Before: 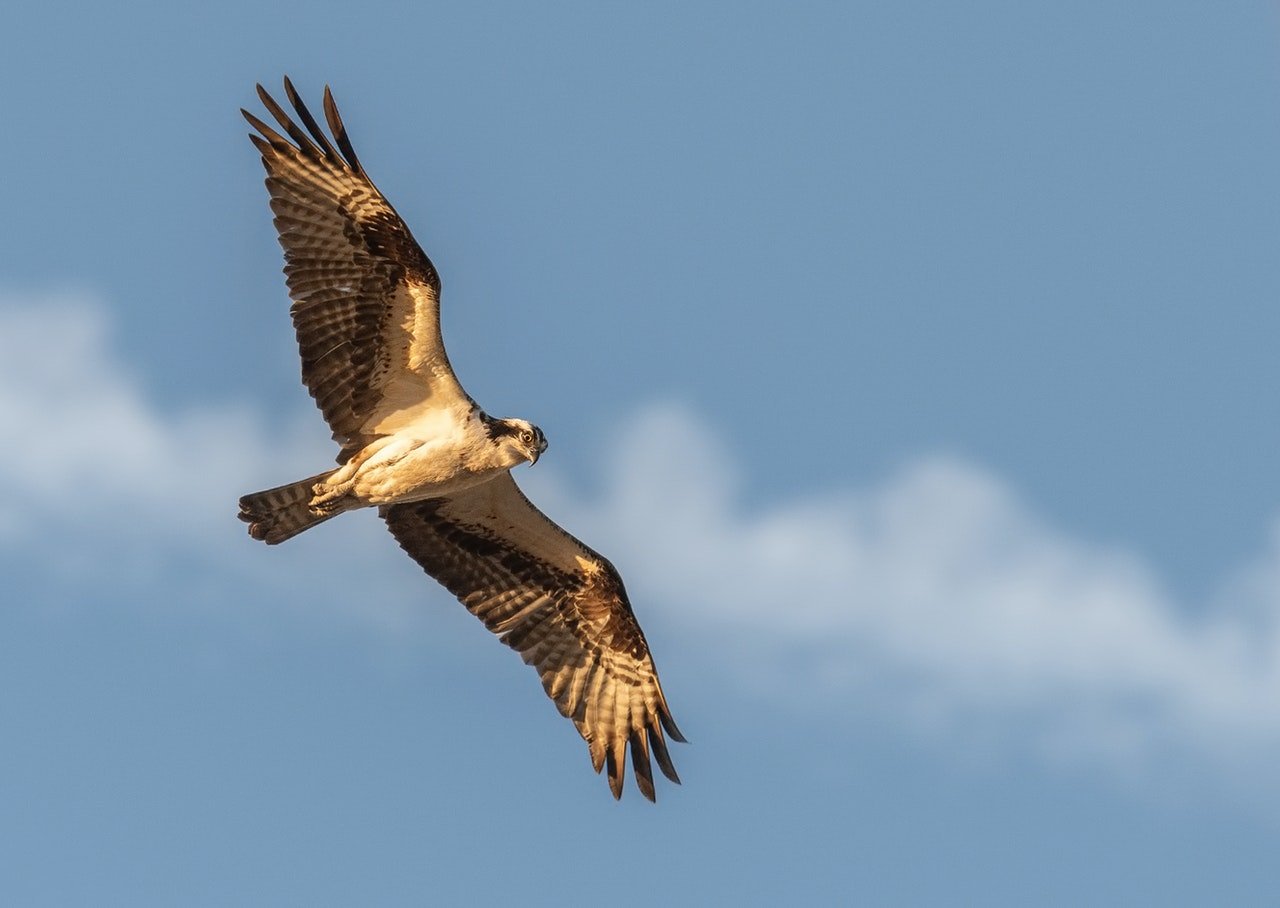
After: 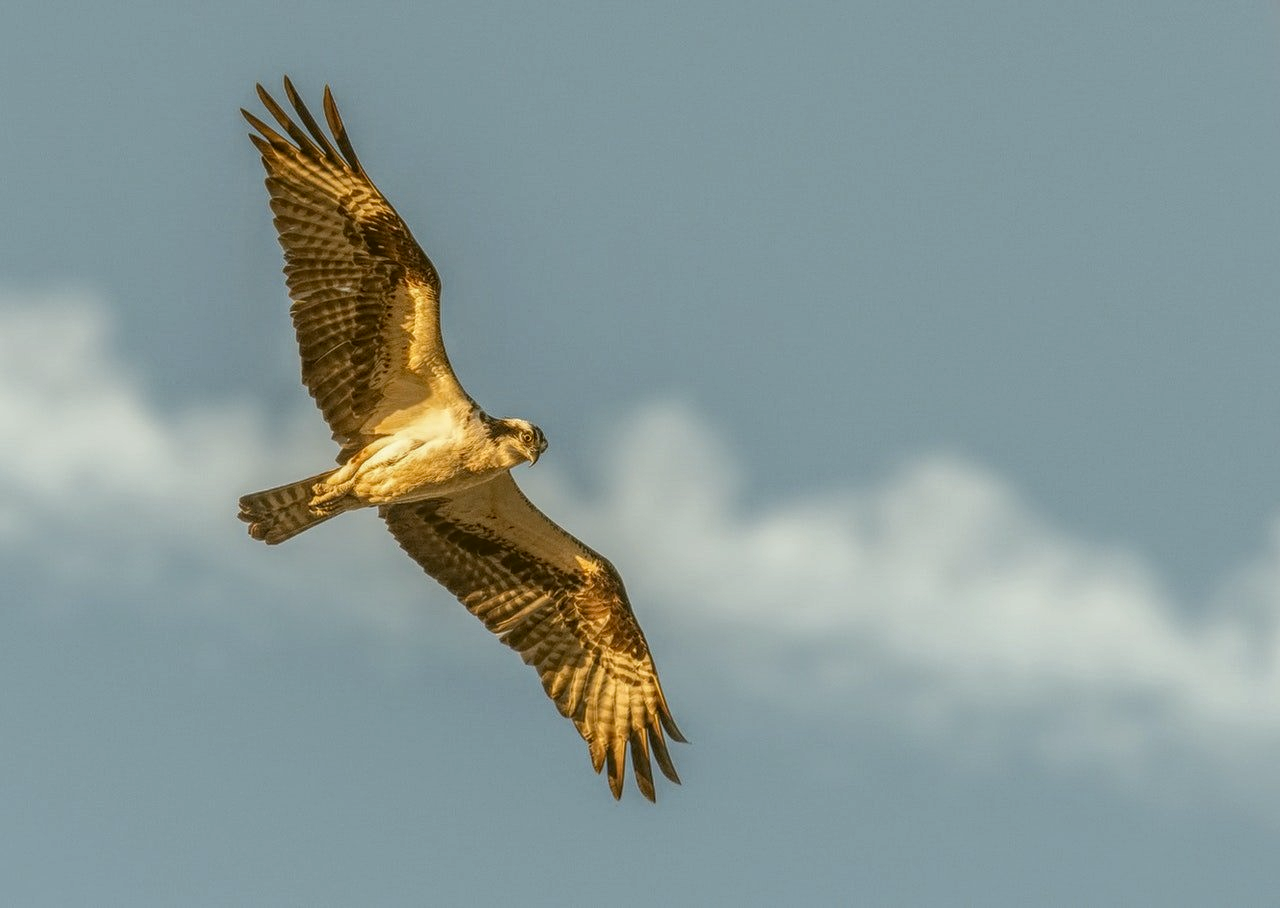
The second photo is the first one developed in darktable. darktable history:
local contrast: highlights 66%, shadows 33%, detail 166%, midtone range 0.2
color correction: highlights a* -1.43, highlights b* 10.12, shadows a* 0.395, shadows b* 19.35
